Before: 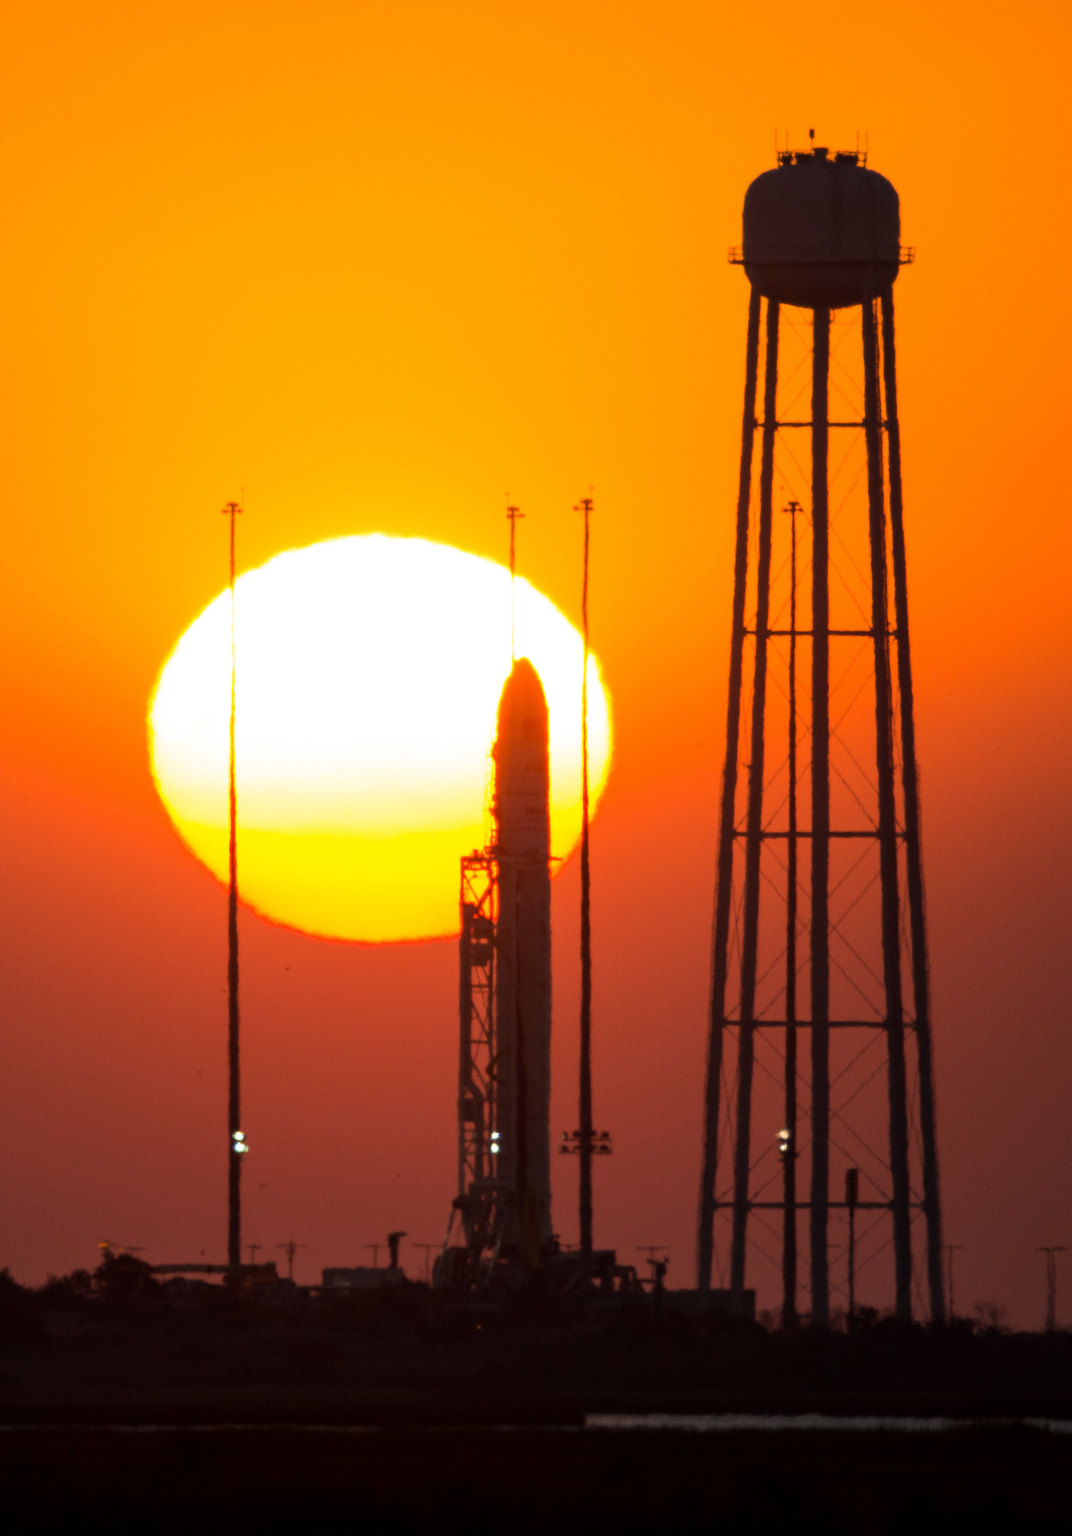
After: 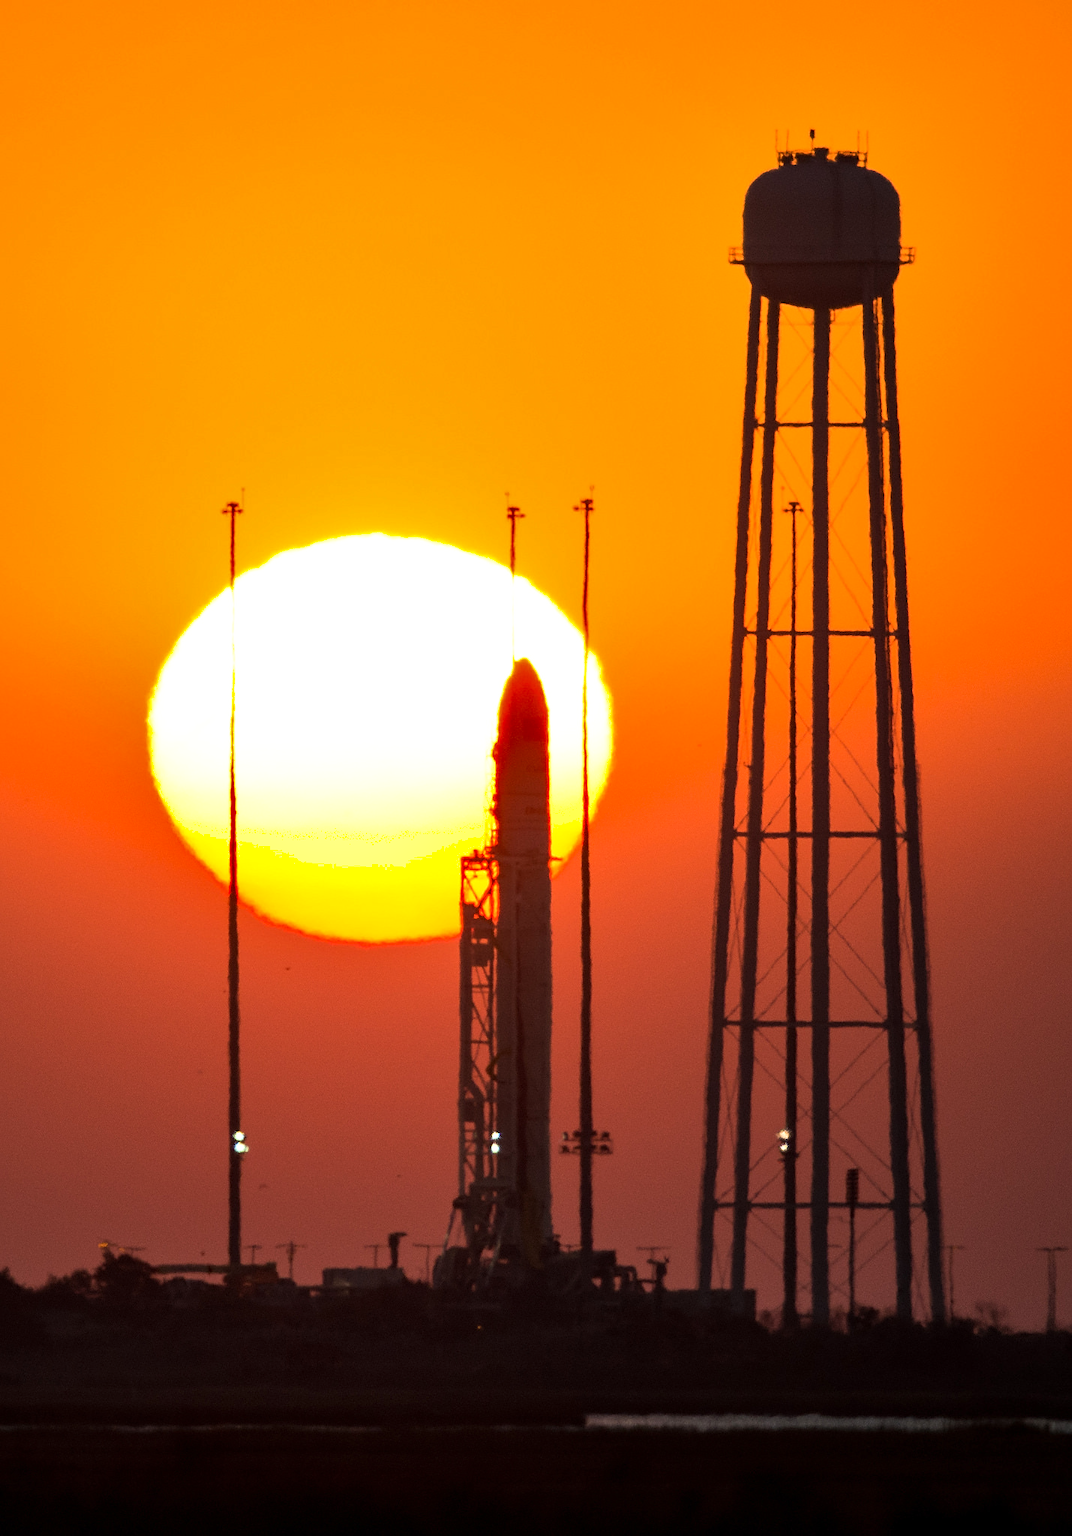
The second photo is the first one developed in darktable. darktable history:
shadows and highlights: shadows 22.24, highlights -48.51, soften with gaussian
exposure: exposure 0.228 EV, compensate highlight preservation false
sharpen: on, module defaults
